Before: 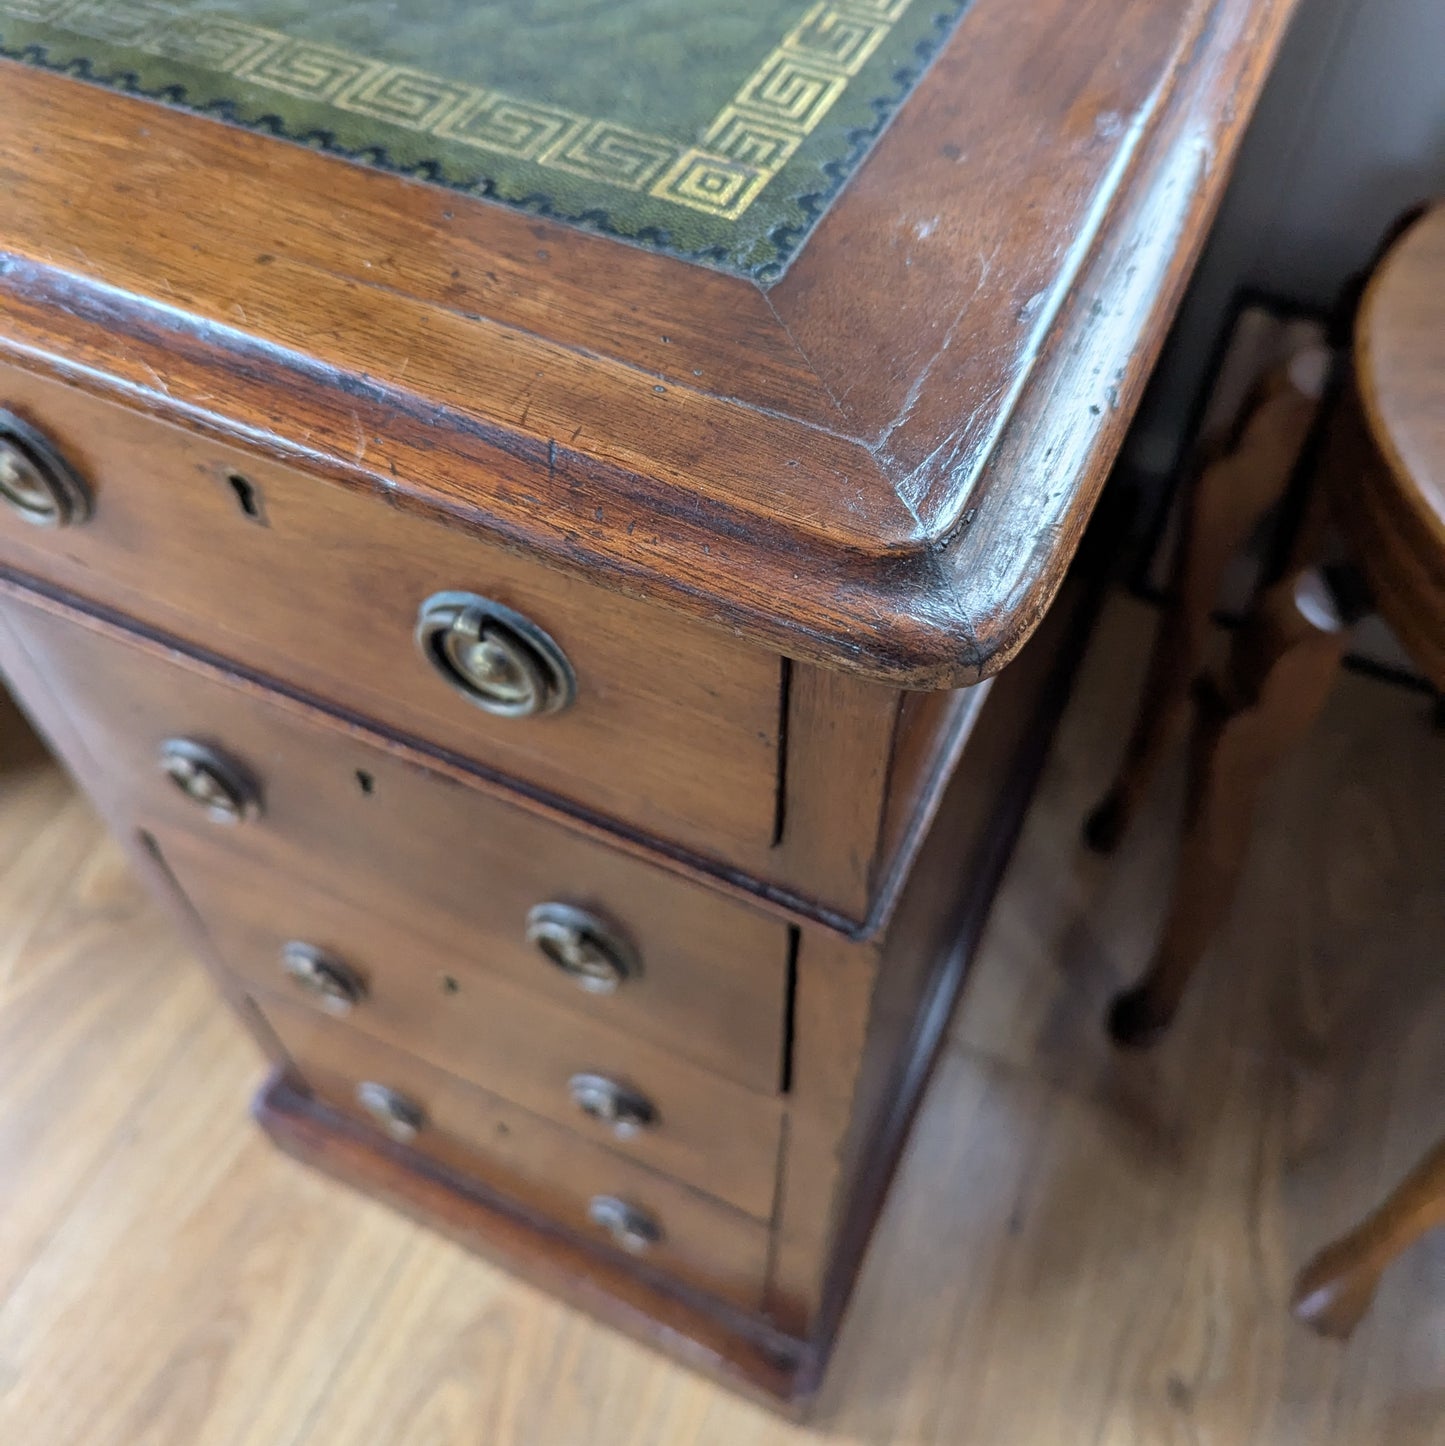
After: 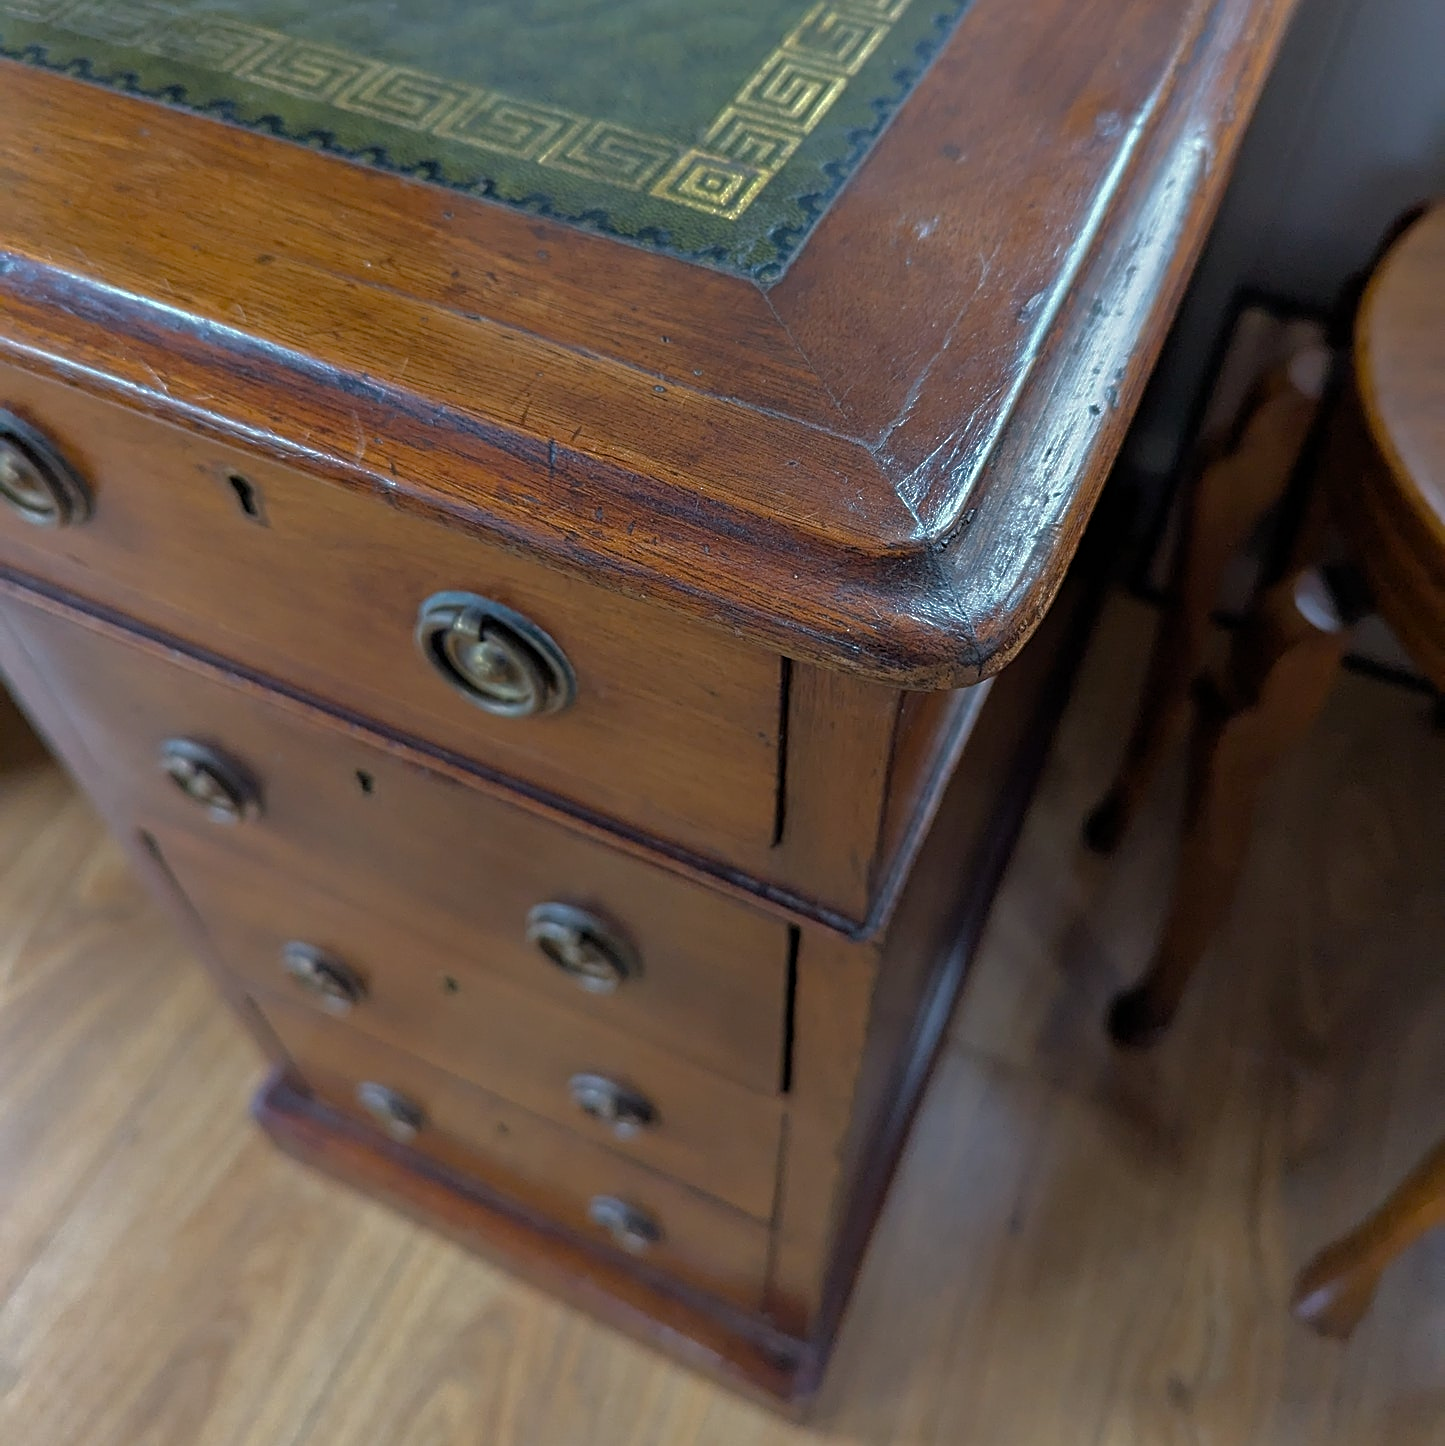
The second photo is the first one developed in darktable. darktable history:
base curve: curves: ch0 [(0, 0) (0.826, 0.587) (1, 1)]
color balance rgb: perceptual saturation grading › global saturation 25%, global vibrance 10%
sharpen: on, module defaults
